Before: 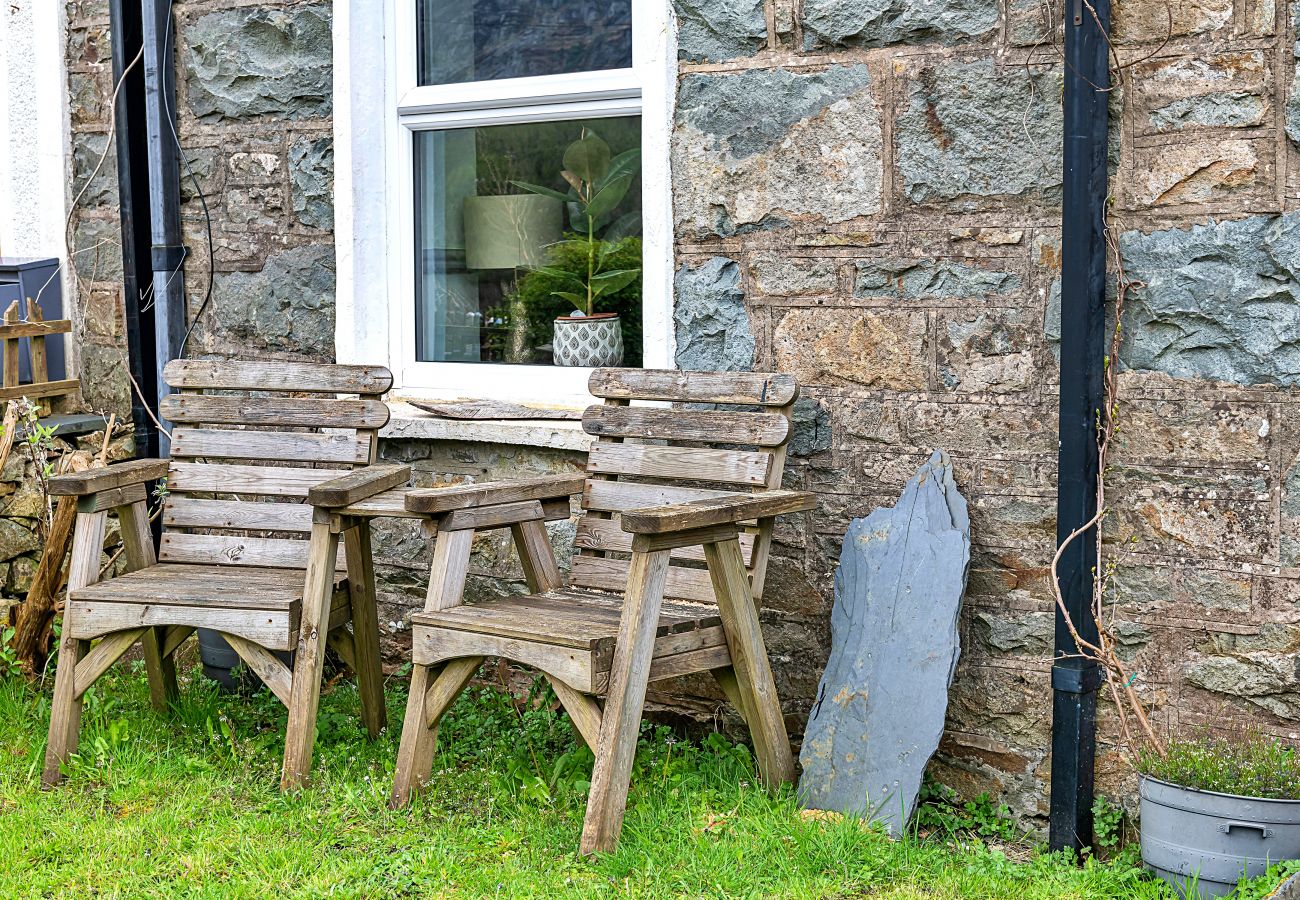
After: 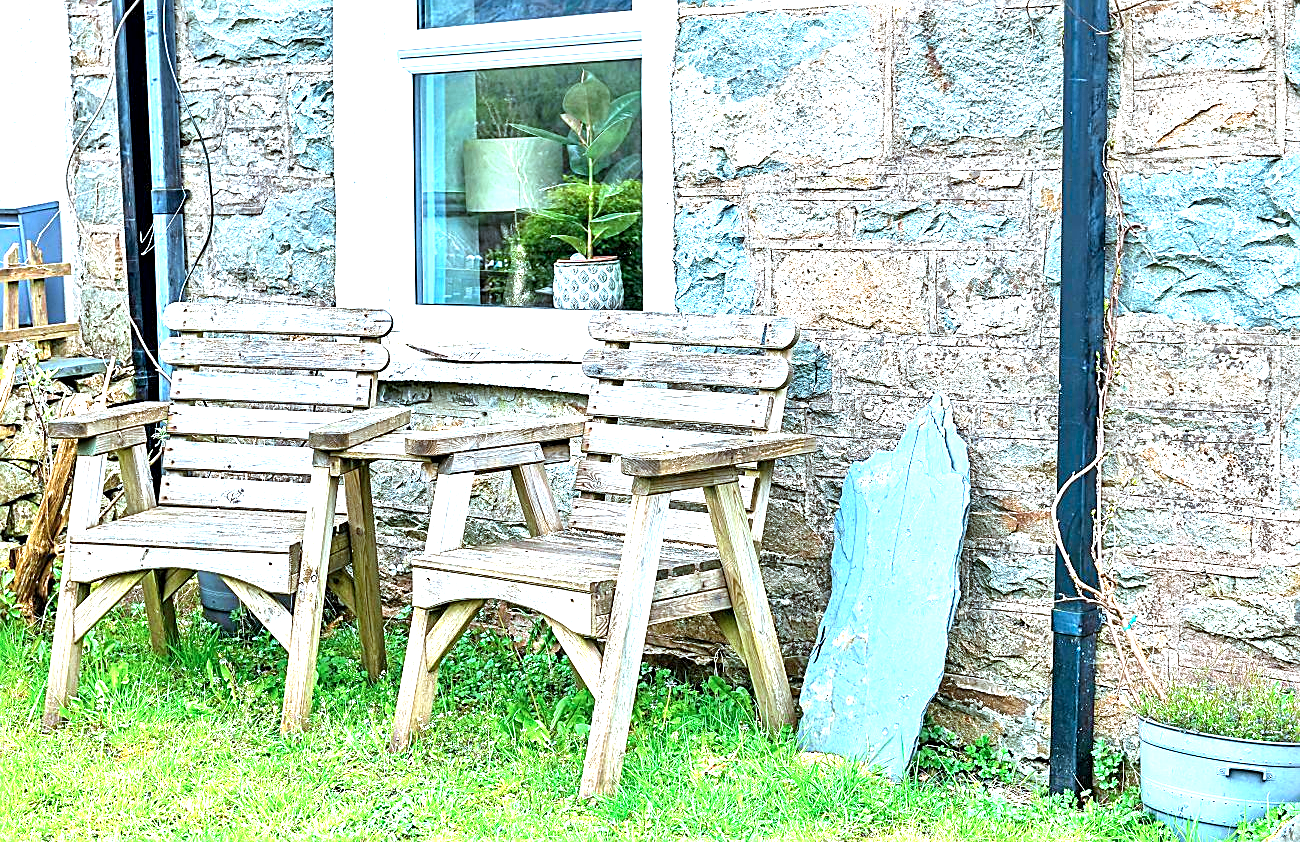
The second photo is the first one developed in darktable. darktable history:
crop and rotate: top 6.347%
exposure: black level correction 0.001, exposure 1.851 EV, compensate highlight preservation false
sharpen: on, module defaults
color correction: highlights a* -10.62, highlights b* -18.87
color balance rgb: perceptual saturation grading › global saturation 0.439%, global vibrance 19.391%
